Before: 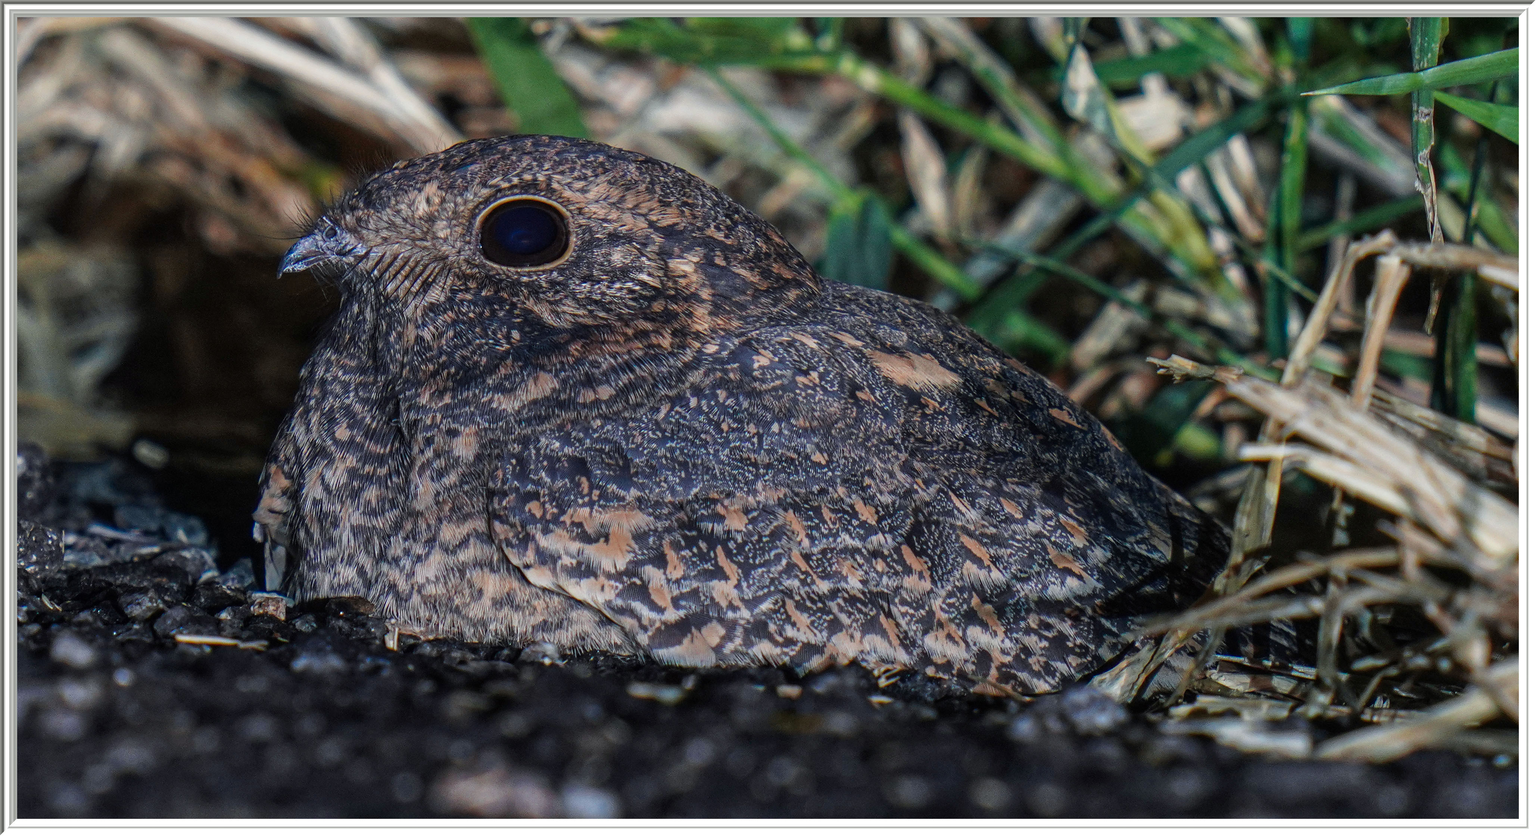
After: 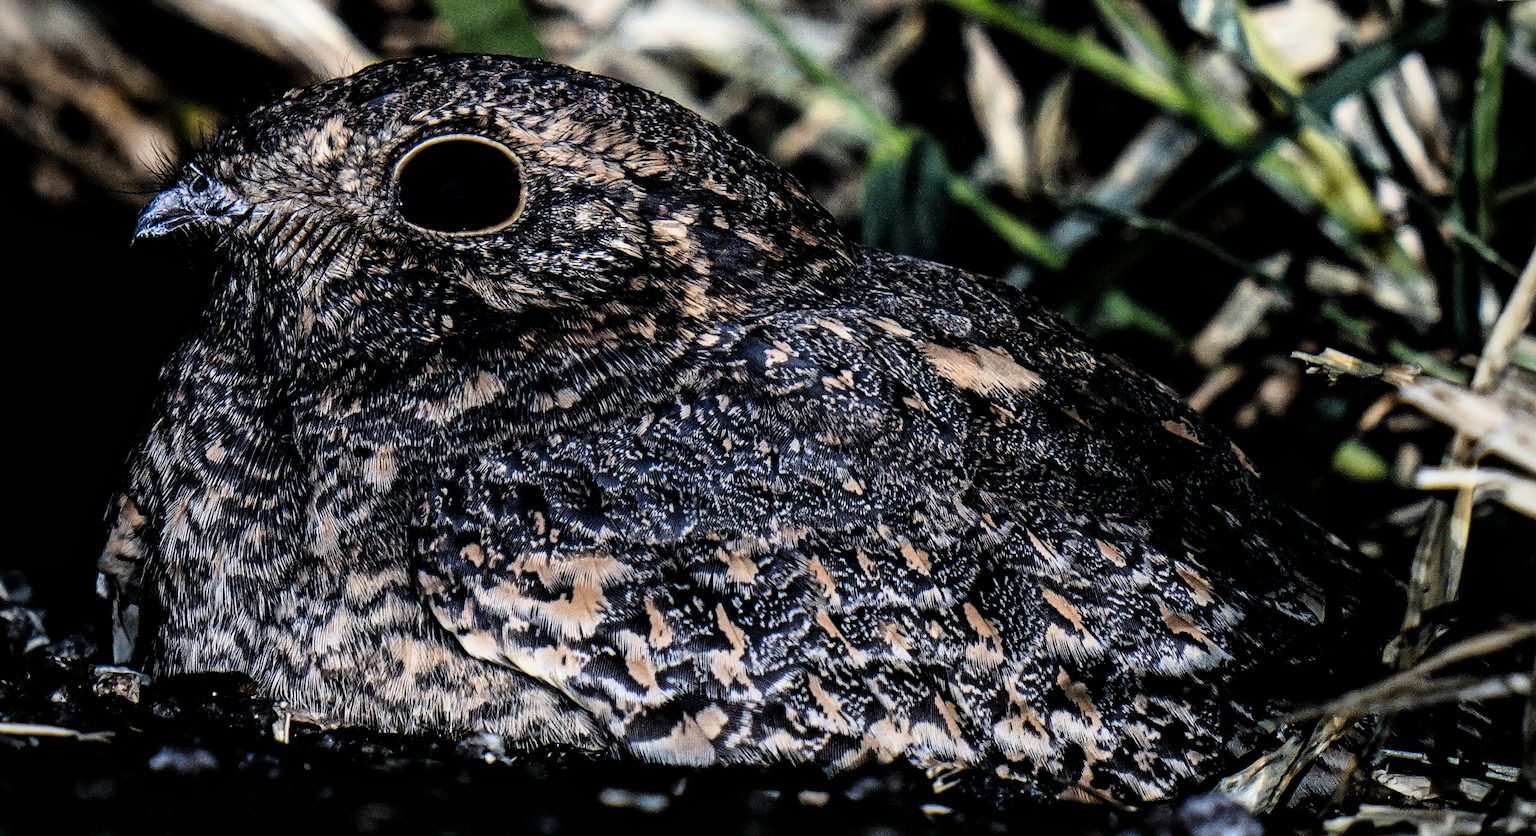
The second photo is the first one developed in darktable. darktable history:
crop and rotate: left 11.831%, top 11.346%, right 13.429%, bottom 13.899%
color contrast: green-magenta contrast 0.8, blue-yellow contrast 1.1, unbound 0
local contrast: mode bilateral grid, contrast 20, coarseness 50, detail 120%, midtone range 0.2
exposure: black level correction 0.001, exposure -0.2 EV, compensate highlight preservation false
vignetting: fall-off radius 60.65%
filmic rgb: black relative exposure -3.75 EV, white relative exposure 2.4 EV, dynamic range scaling -50%, hardness 3.42, latitude 30%, contrast 1.8
contrast brightness saturation: contrast 0.2, brightness 0.15, saturation 0.14
